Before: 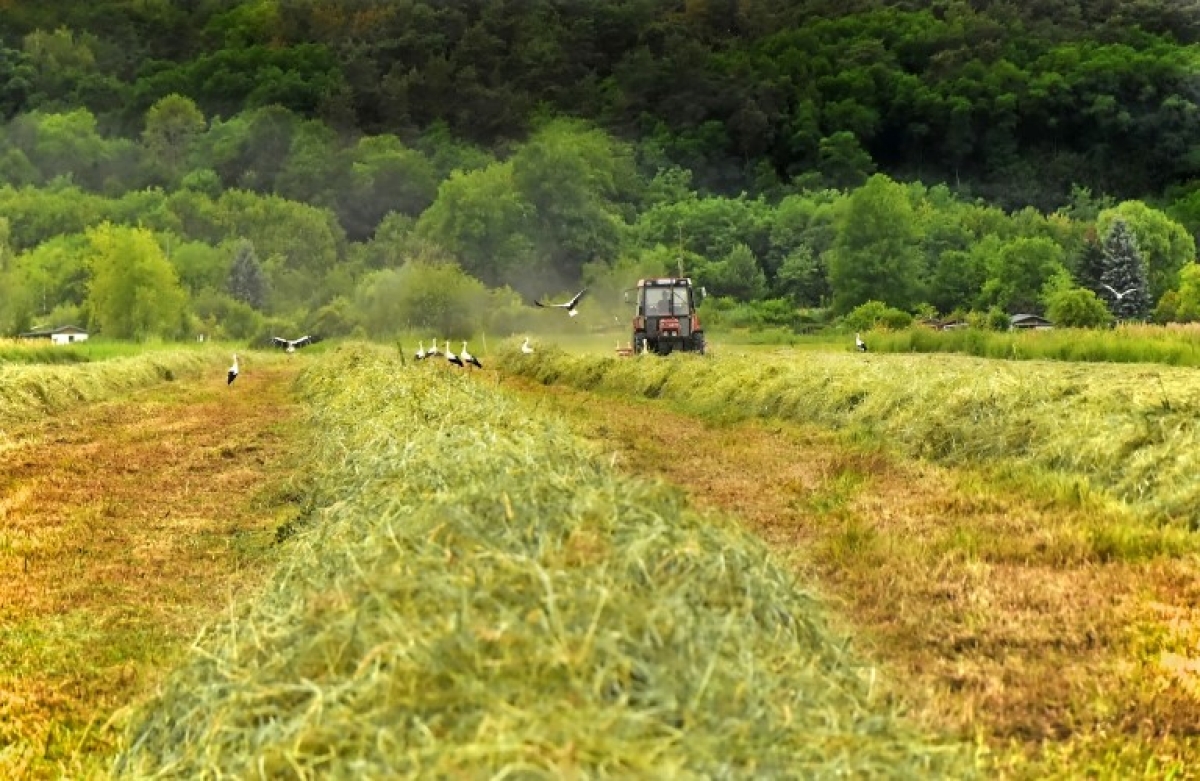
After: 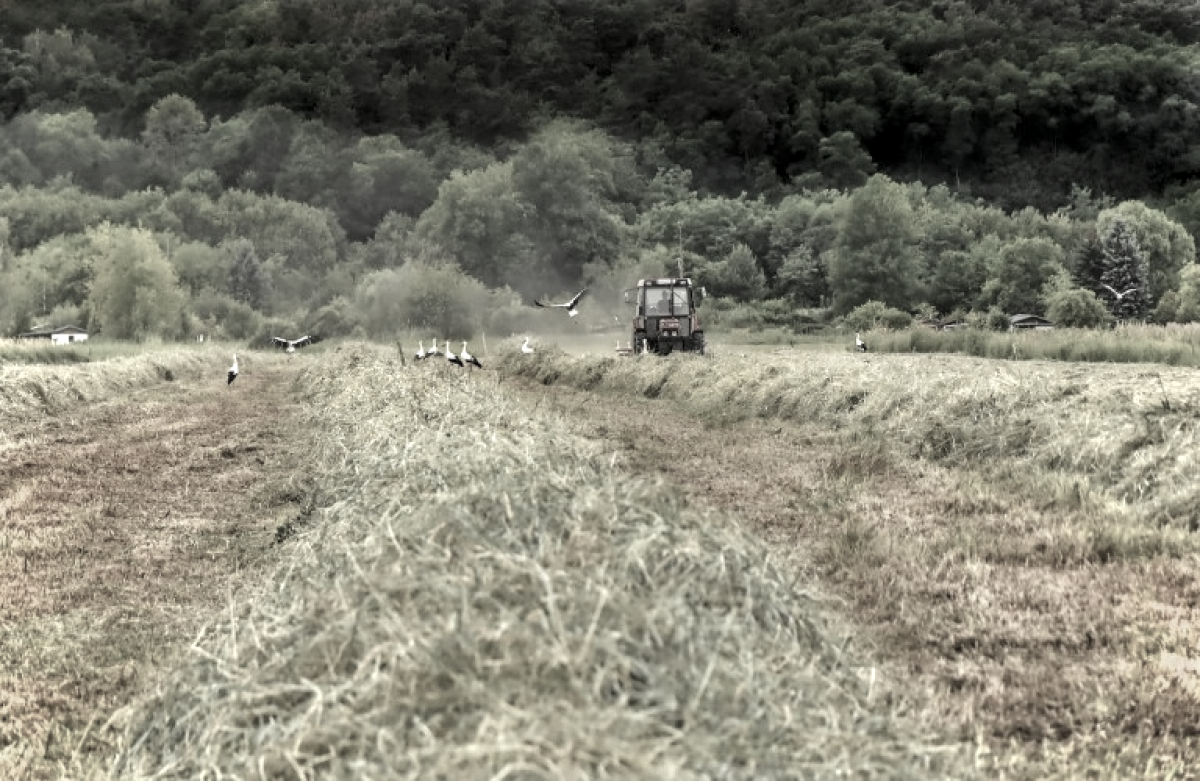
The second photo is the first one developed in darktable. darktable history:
local contrast: on, module defaults
color correction: saturation 0.2
